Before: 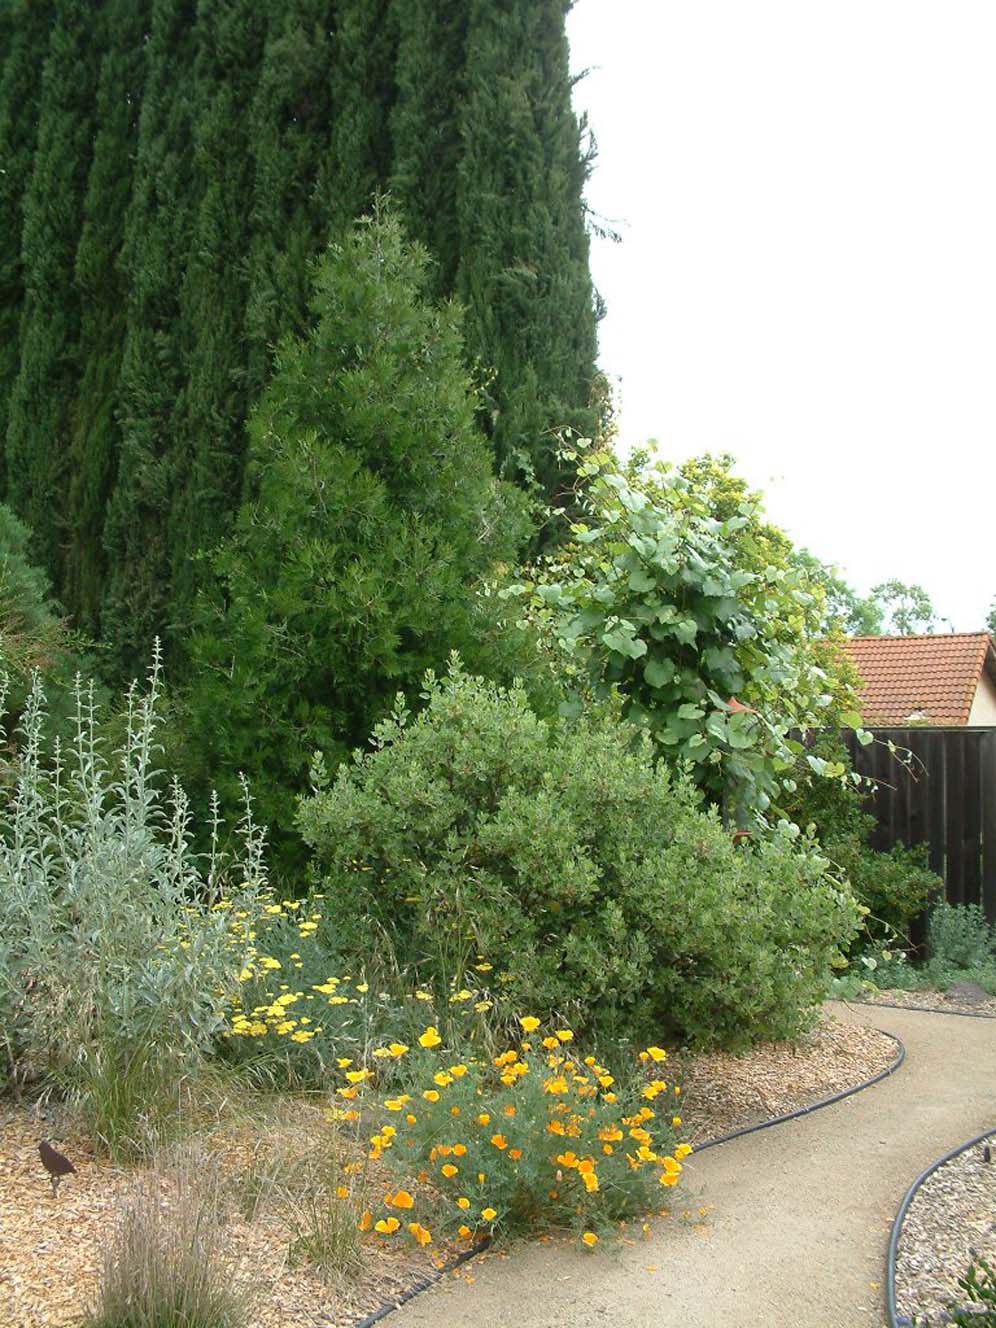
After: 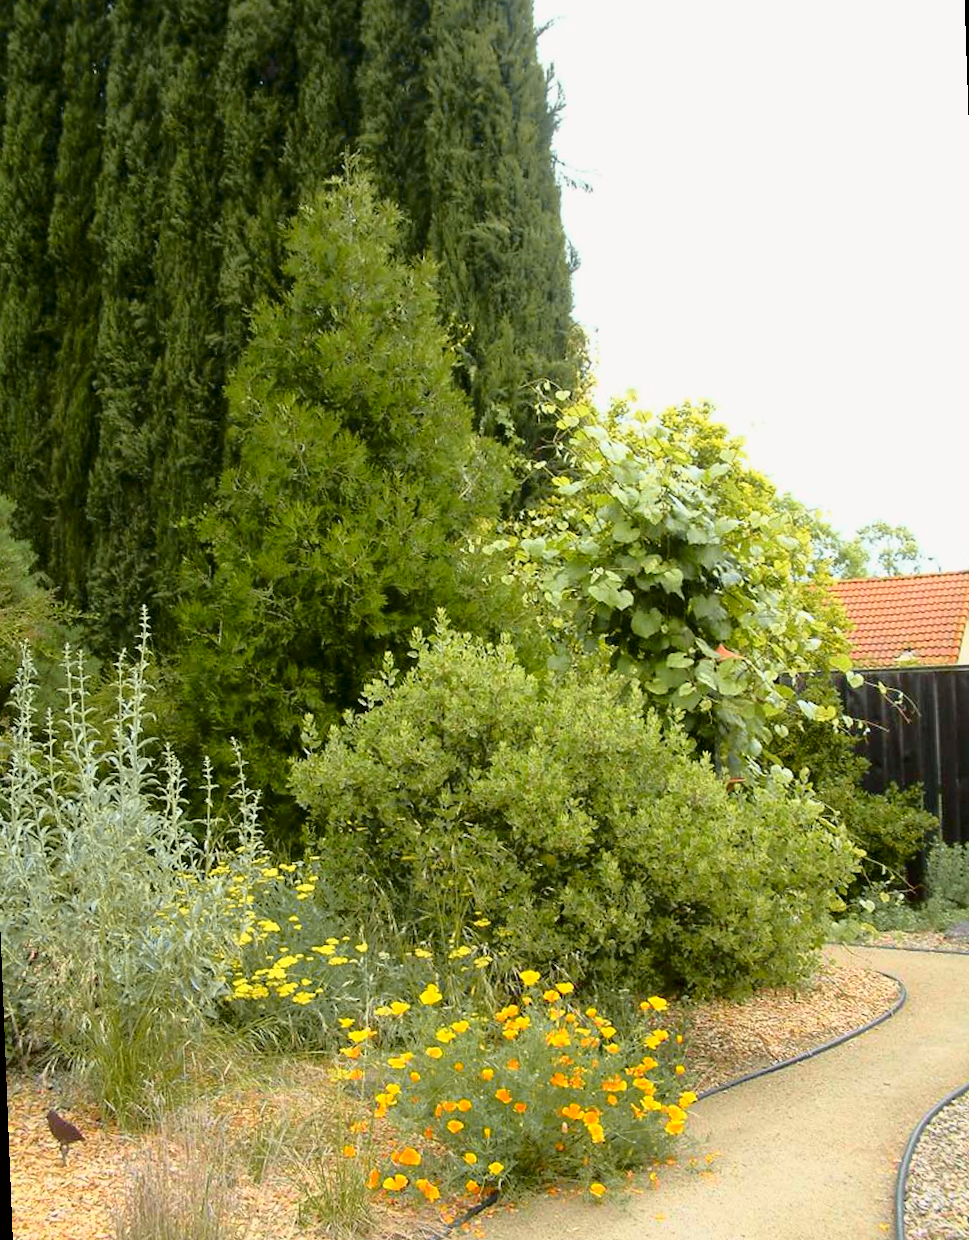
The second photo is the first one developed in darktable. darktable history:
contrast brightness saturation: contrast -0.02, brightness -0.01, saturation 0.03
tone curve: curves: ch0 [(0, 0) (0.062, 0.023) (0.168, 0.142) (0.359, 0.44) (0.469, 0.544) (0.634, 0.722) (0.839, 0.909) (0.998, 0.978)]; ch1 [(0, 0) (0.437, 0.453) (0.472, 0.47) (0.502, 0.504) (0.527, 0.546) (0.568, 0.619) (0.608, 0.665) (0.669, 0.748) (0.859, 0.899) (1, 1)]; ch2 [(0, 0) (0.33, 0.301) (0.421, 0.443) (0.473, 0.501) (0.504, 0.504) (0.535, 0.564) (0.575, 0.625) (0.608, 0.676) (1, 1)], color space Lab, independent channels, preserve colors none
rotate and perspective: rotation -2.12°, lens shift (vertical) 0.009, lens shift (horizontal) -0.008, automatic cropping original format, crop left 0.036, crop right 0.964, crop top 0.05, crop bottom 0.959
